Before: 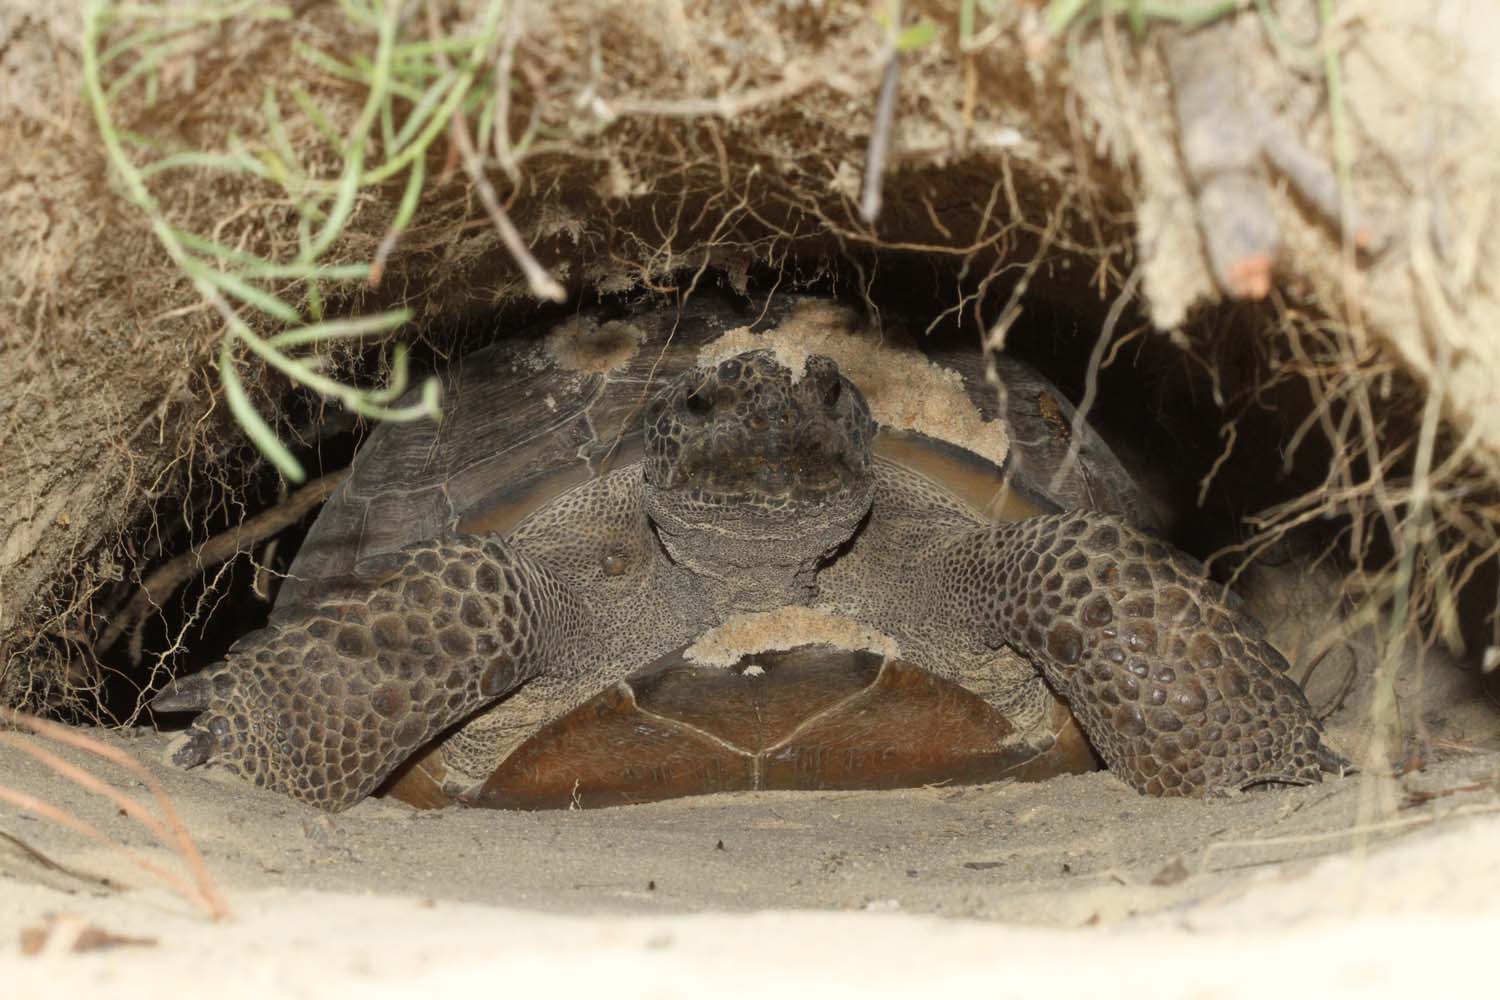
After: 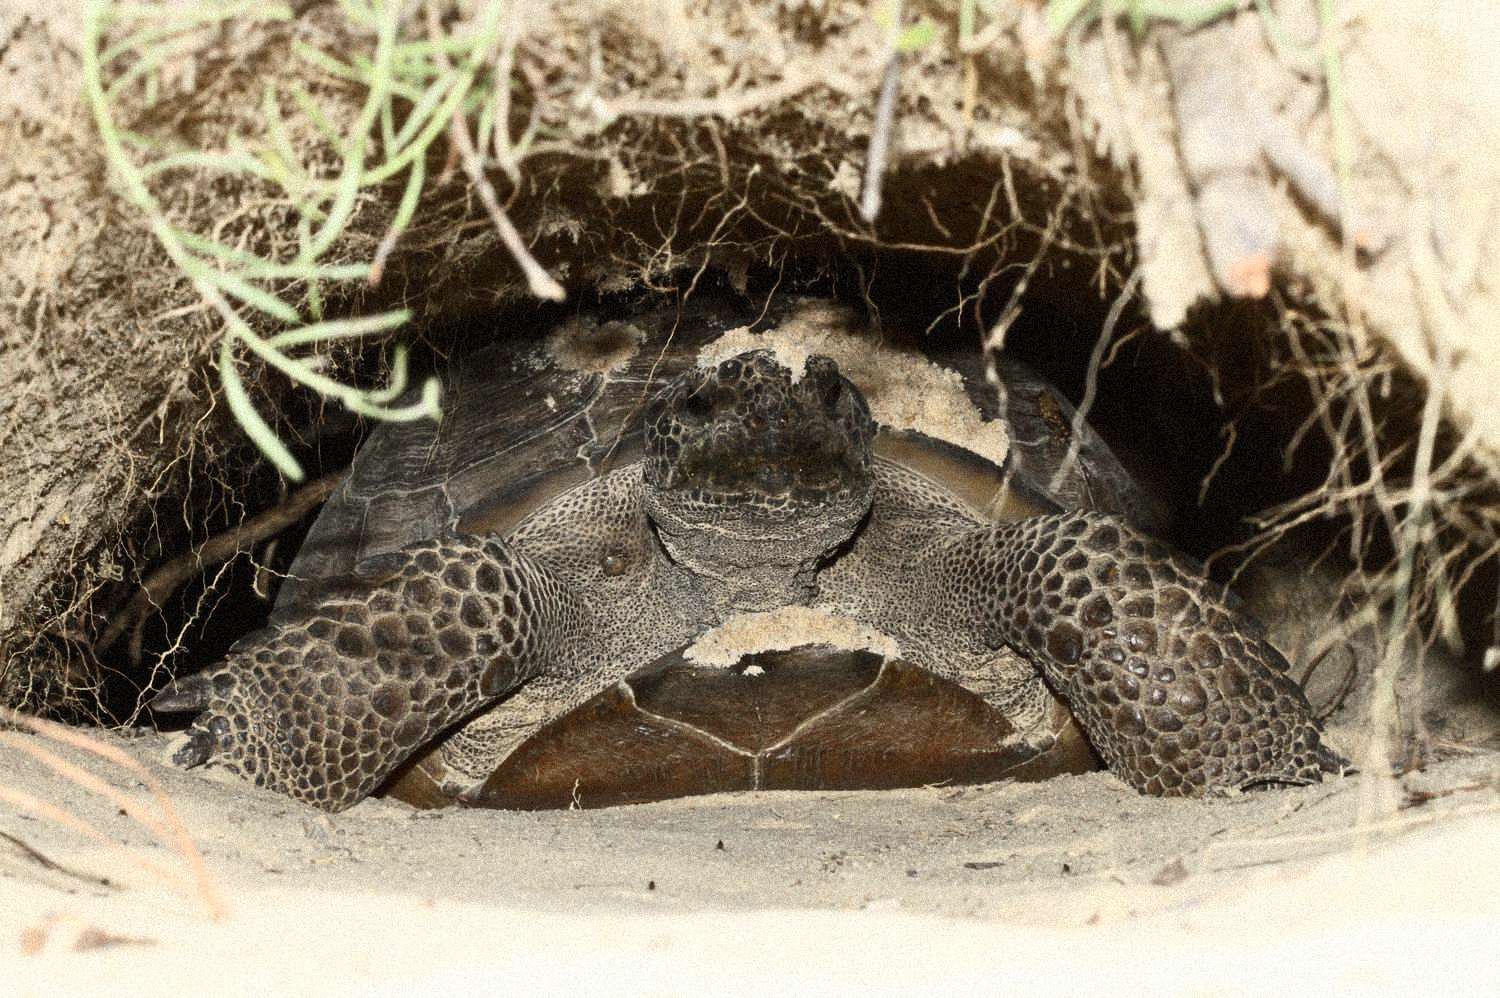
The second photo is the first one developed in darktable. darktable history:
shadows and highlights: shadows 25, highlights -25
grain: coarseness 9.38 ISO, strength 34.99%, mid-tones bias 0%
crop: top 0.05%, bottom 0.098%
color zones: curves: ch1 [(0.113, 0.438) (0.75, 0.5)]; ch2 [(0.12, 0.526) (0.75, 0.5)]
contrast brightness saturation: contrast 0.39, brightness 0.1
